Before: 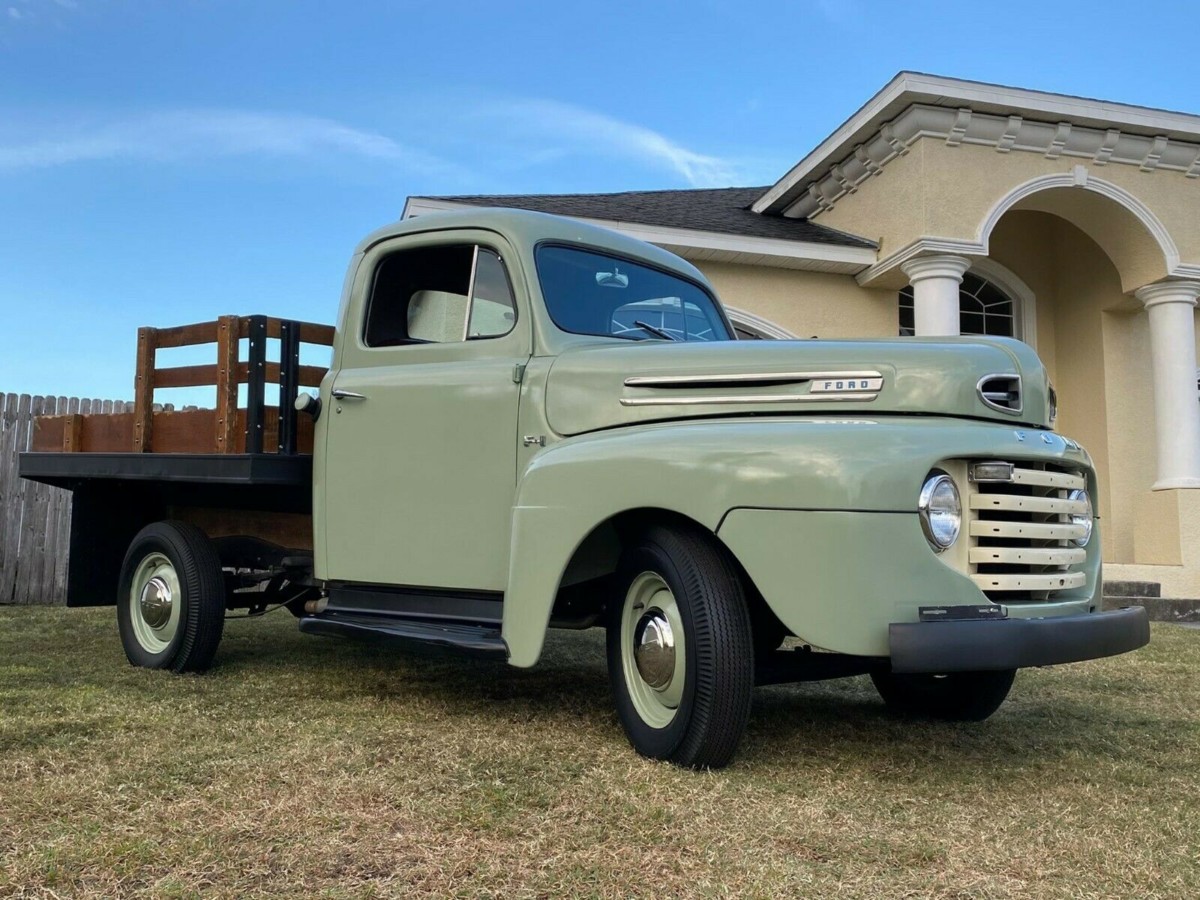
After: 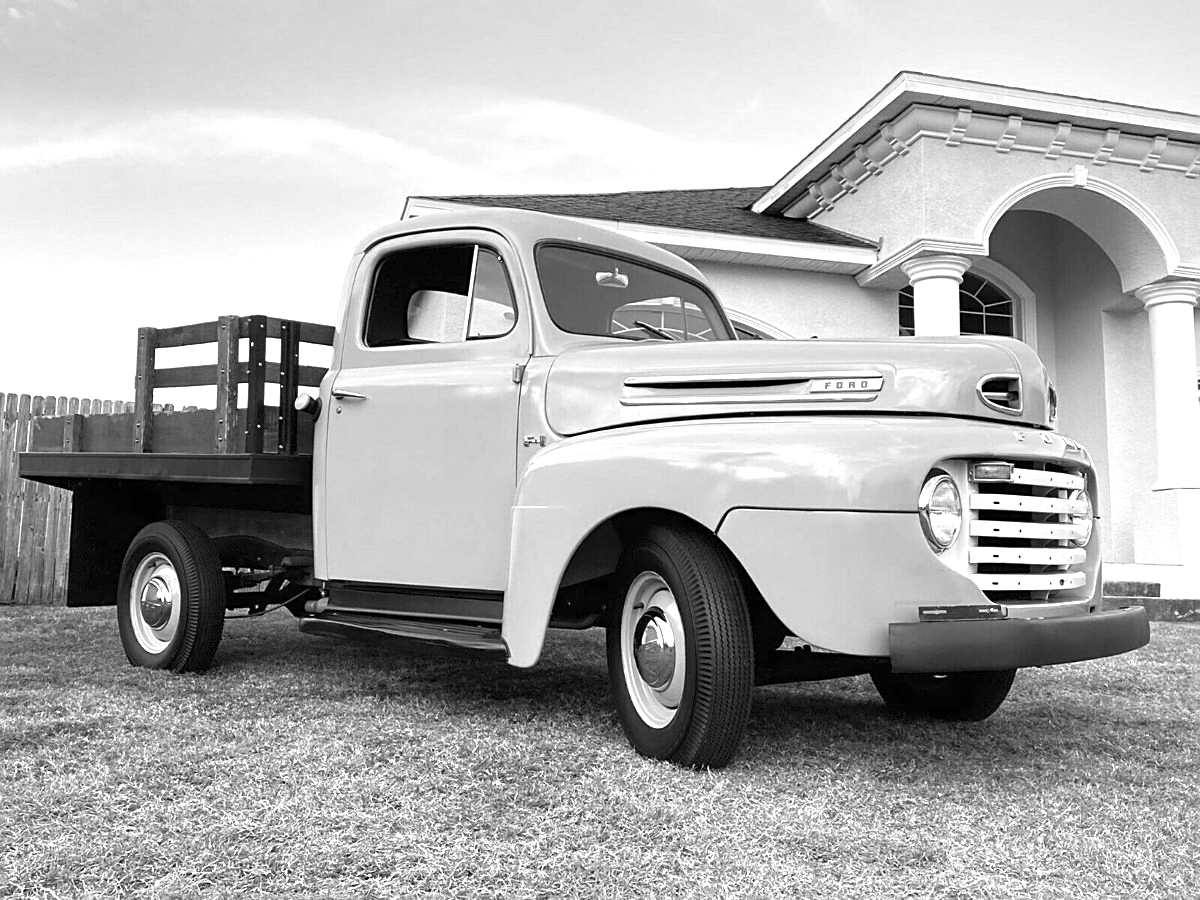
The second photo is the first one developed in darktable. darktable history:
exposure: black level correction 0, exposure 1.1 EV, compensate exposure bias true, compensate highlight preservation false
monochrome: on, module defaults
sharpen: on, module defaults
